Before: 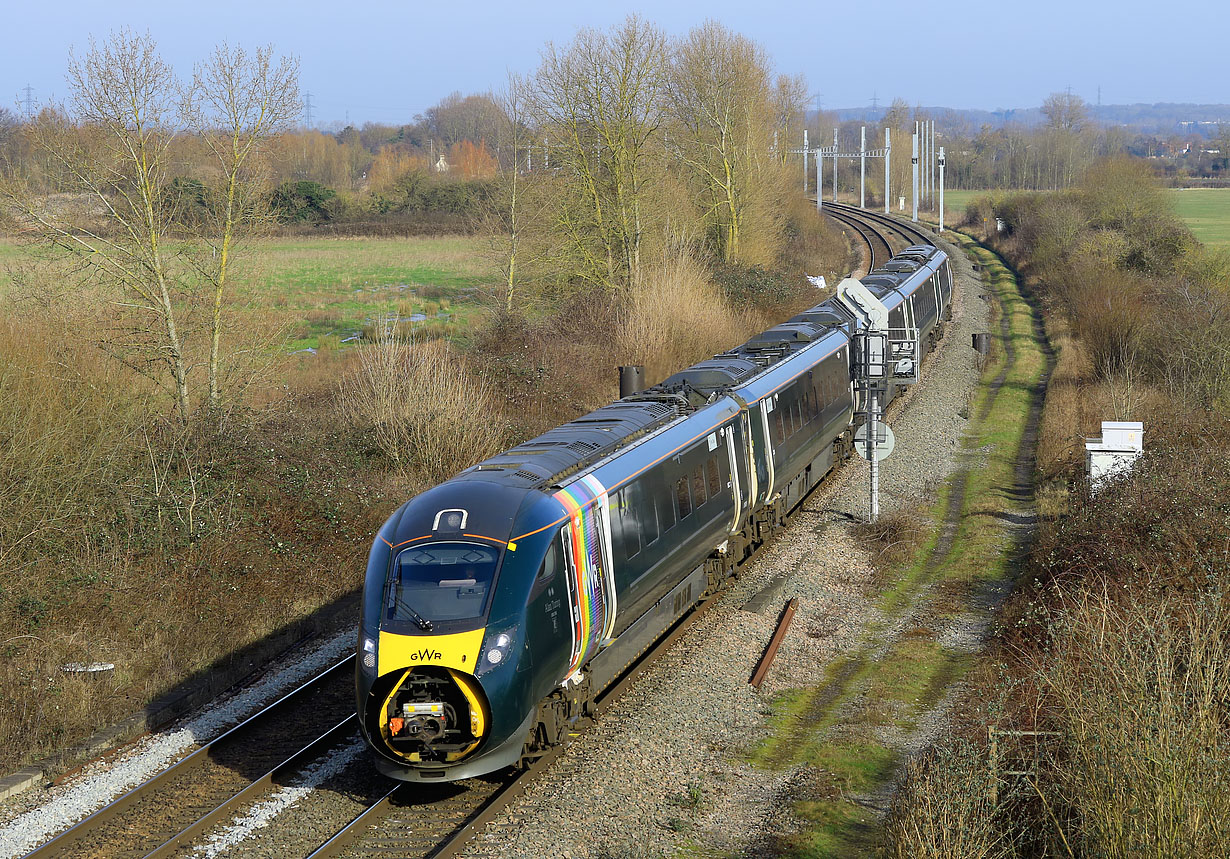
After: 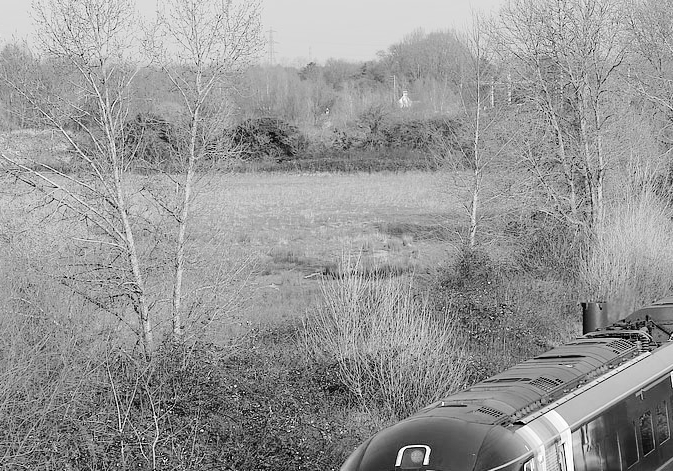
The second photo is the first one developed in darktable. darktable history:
tone equalizer: on, module defaults
crop and rotate: left 3.047%, top 7.509%, right 42.236%, bottom 37.598%
monochrome: on, module defaults
tone curve: curves: ch0 [(0, 0) (0.003, 0.001) (0.011, 0.006) (0.025, 0.012) (0.044, 0.018) (0.069, 0.025) (0.1, 0.045) (0.136, 0.074) (0.177, 0.124) (0.224, 0.196) (0.277, 0.289) (0.335, 0.396) (0.399, 0.495) (0.468, 0.585) (0.543, 0.663) (0.623, 0.728) (0.709, 0.808) (0.801, 0.87) (0.898, 0.932) (1, 1)], preserve colors none
